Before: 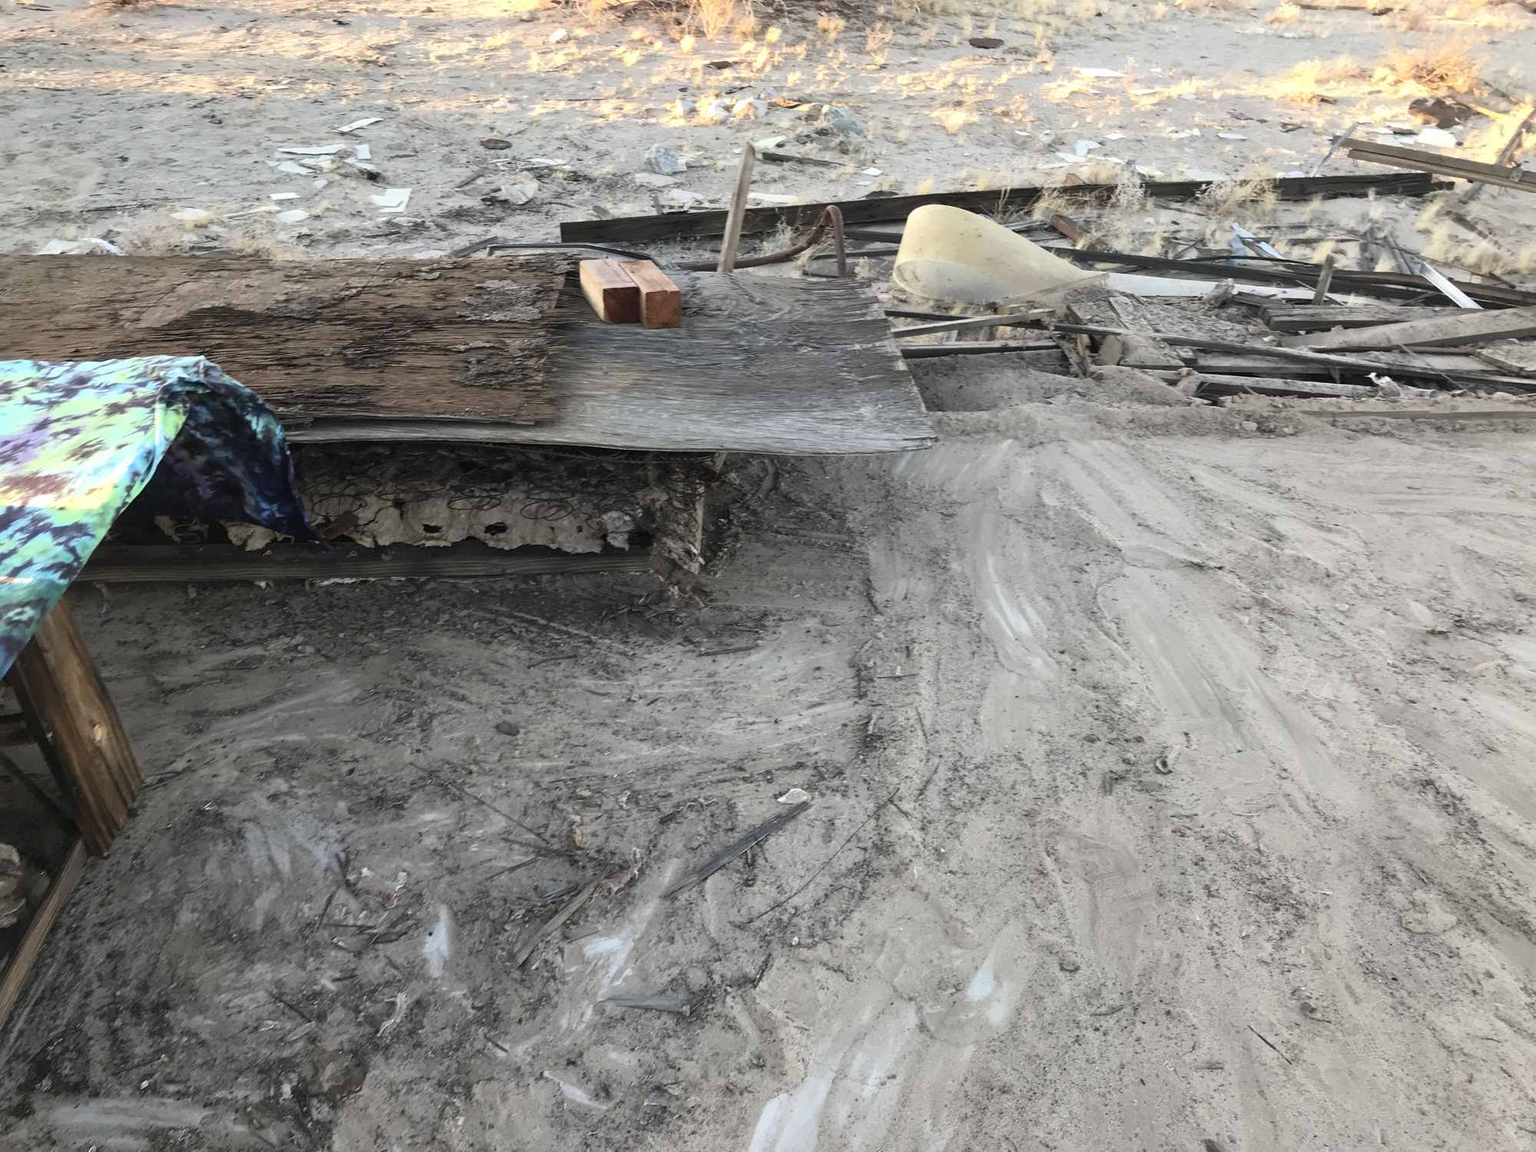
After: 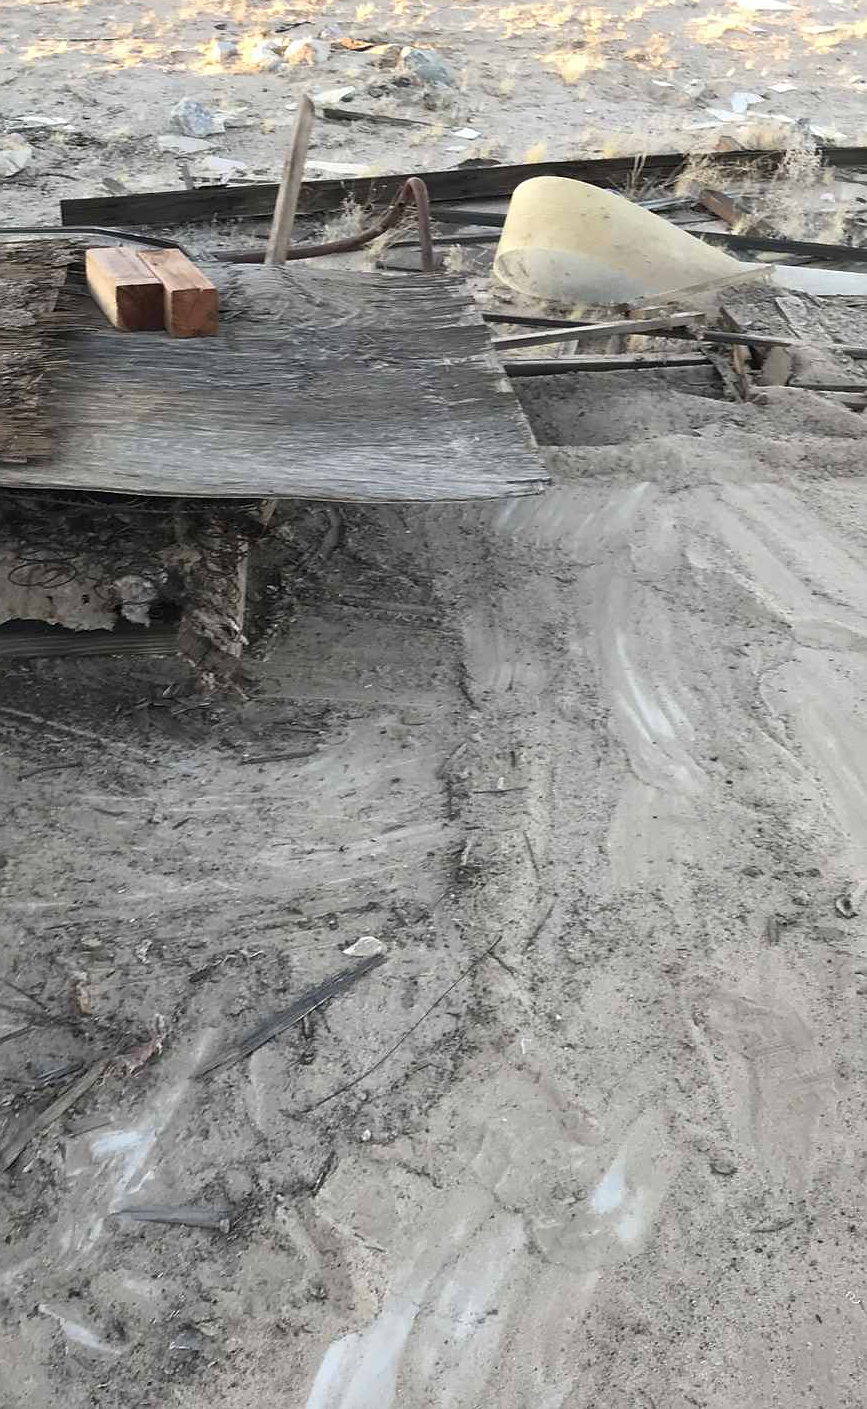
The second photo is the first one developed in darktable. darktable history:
tone equalizer: on, module defaults
crop: left 33.452%, top 6.025%, right 23.155%
sharpen: radius 0.969, amount 0.604
